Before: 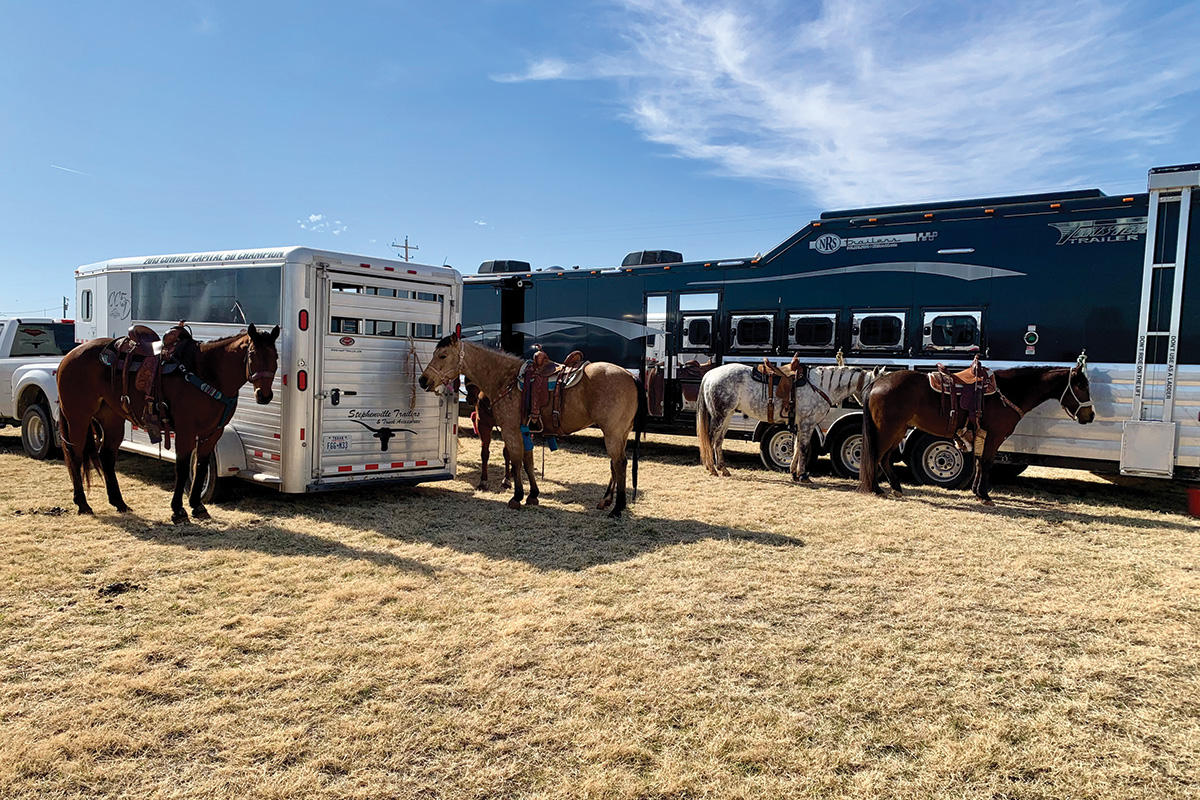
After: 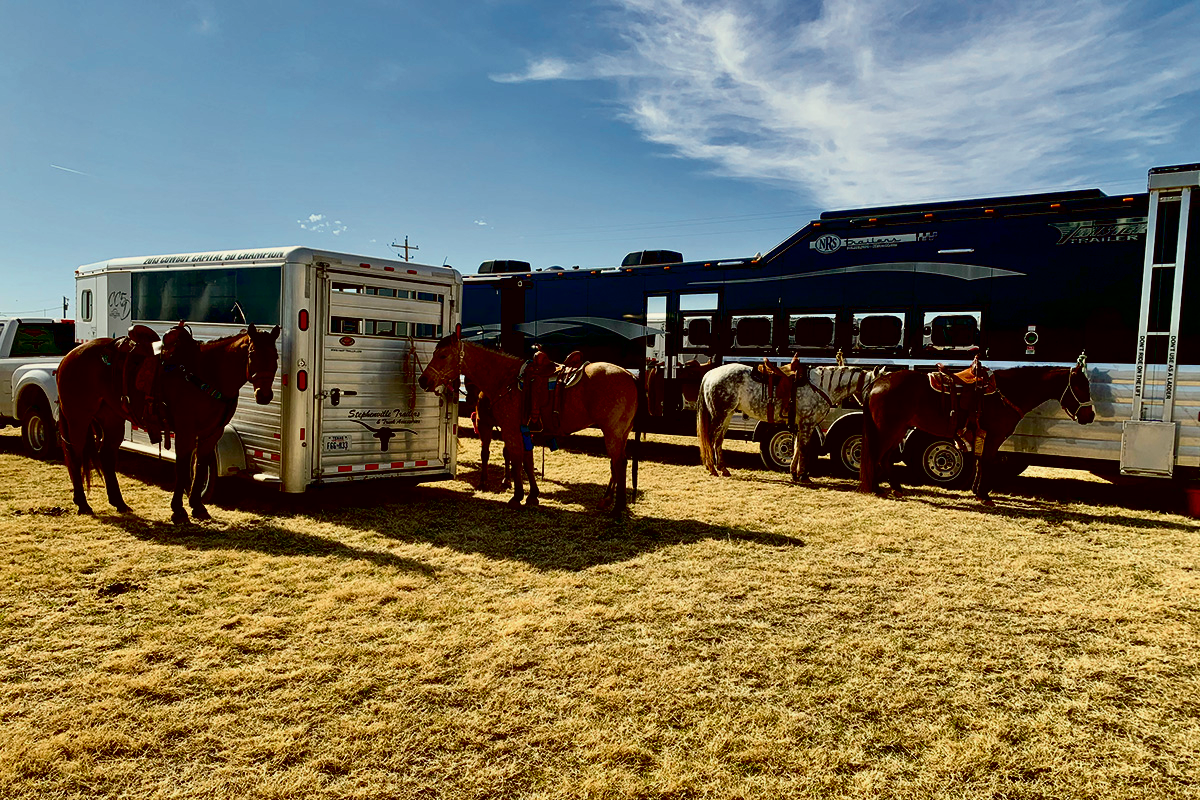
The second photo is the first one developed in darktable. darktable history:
exposure: black level correction 0.046, exposure -0.228 EV, compensate highlight preservation false
contrast brightness saturation: contrast 0.19, brightness -0.11, saturation 0.21
shadows and highlights: shadows 32, highlights -32, soften with gaussian
color correction: highlights a* -1.43, highlights b* 10.12, shadows a* 0.395, shadows b* 19.35
